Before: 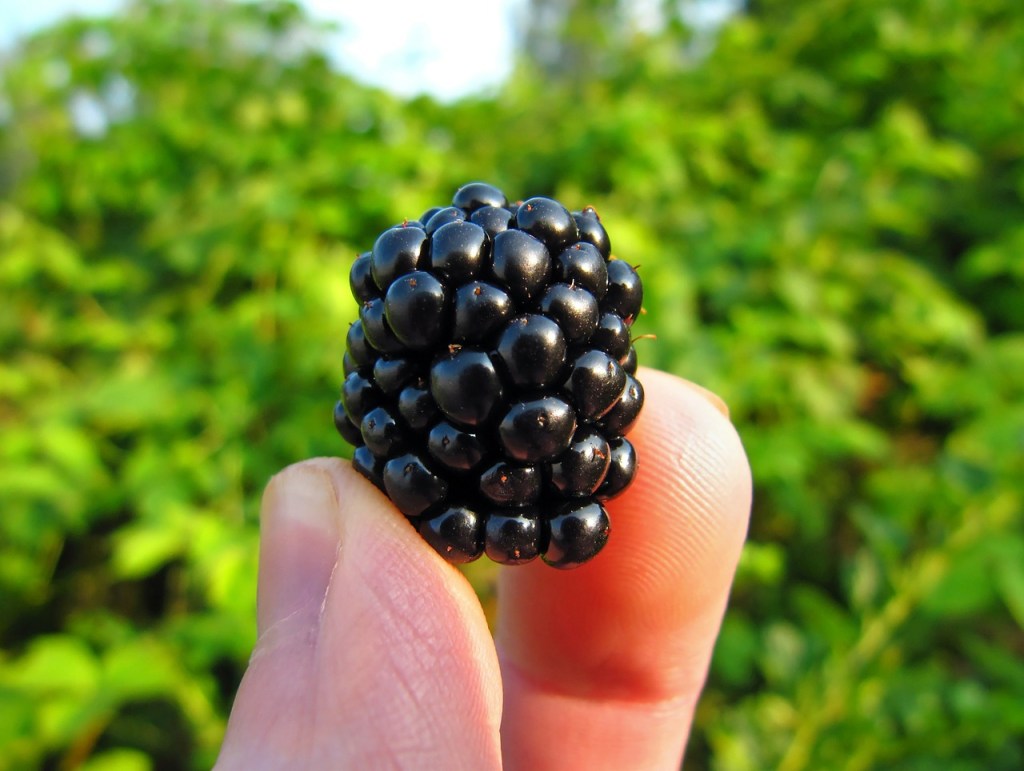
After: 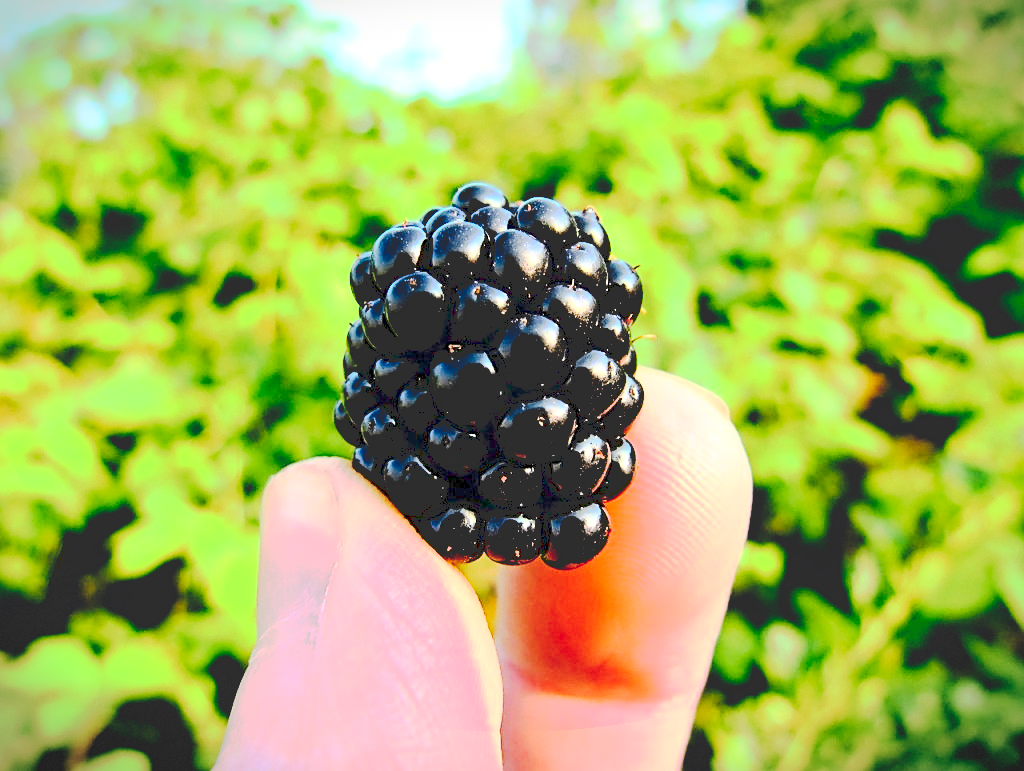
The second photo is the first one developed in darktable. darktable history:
tone curve: curves: ch0 [(0, 0) (0.003, 0.185) (0.011, 0.185) (0.025, 0.187) (0.044, 0.185) (0.069, 0.185) (0.1, 0.18) (0.136, 0.18) (0.177, 0.179) (0.224, 0.202) (0.277, 0.252) (0.335, 0.343) (0.399, 0.452) (0.468, 0.553) (0.543, 0.643) (0.623, 0.717) (0.709, 0.778) (0.801, 0.82) (0.898, 0.856) (1, 1)], preserve colors none
rgb curve: curves: ch0 [(0, 0) (0.21, 0.15) (0.24, 0.21) (0.5, 0.75) (0.75, 0.96) (0.89, 0.99) (1, 1)]; ch1 [(0, 0.02) (0.21, 0.13) (0.25, 0.2) (0.5, 0.67) (0.75, 0.9) (0.89, 0.97) (1, 1)]; ch2 [(0, 0.02) (0.21, 0.13) (0.25, 0.2) (0.5, 0.67) (0.75, 0.9) (0.89, 0.97) (1, 1)], compensate middle gray true
vignetting: fall-off start 100%, brightness -0.406, saturation -0.3, width/height ratio 1.324, dithering 8-bit output, unbound false
sharpen: on, module defaults
